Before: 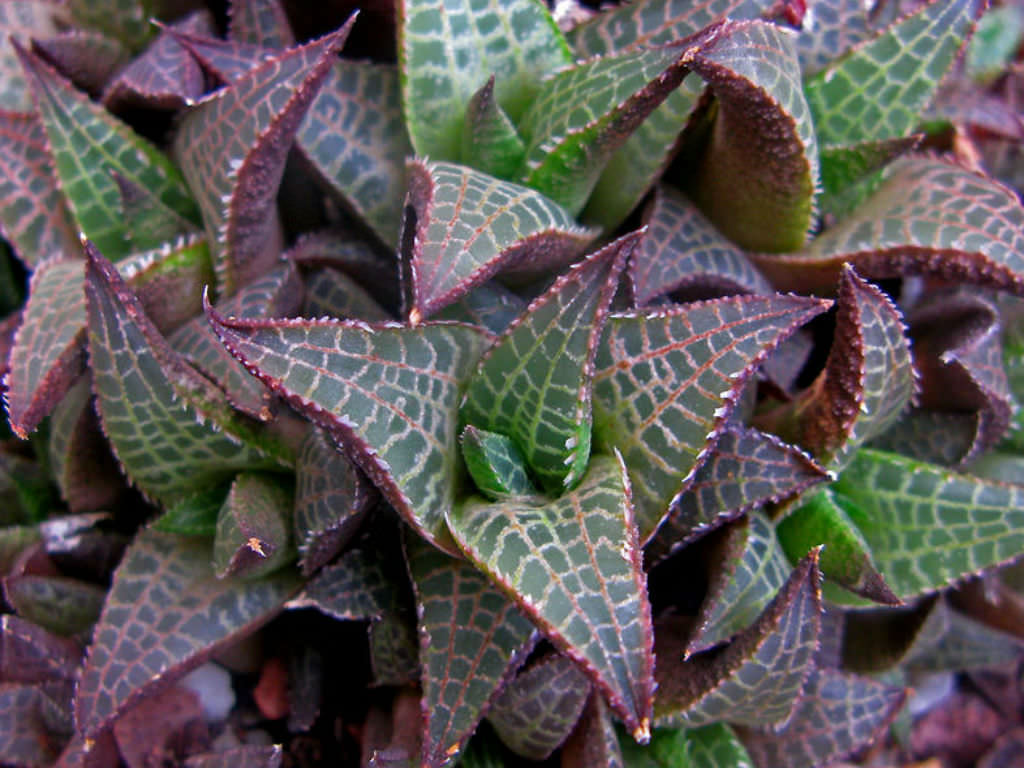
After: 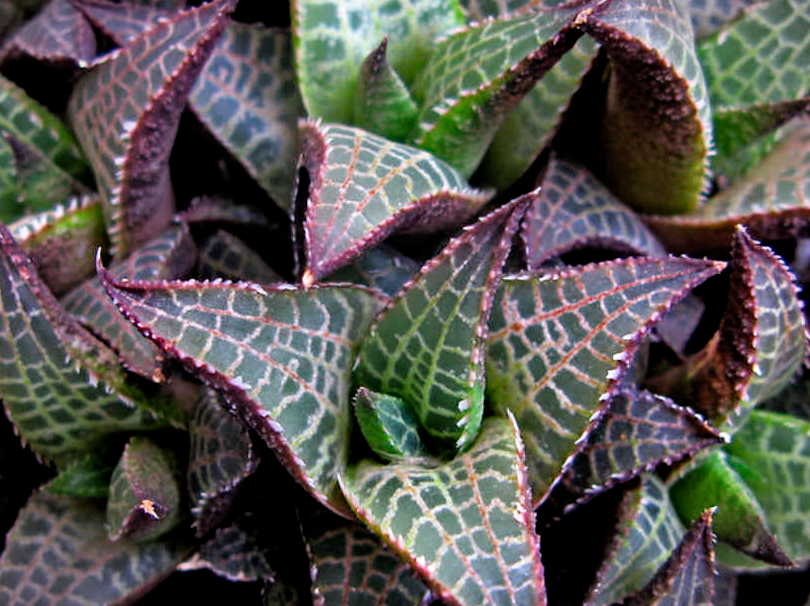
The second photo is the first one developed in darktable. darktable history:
haze removal: compatibility mode true, adaptive false
crop and rotate: left 10.515%, top 5.004%, right 10.382%, bottom 16.003%
exposure: exposure 0.296 EV, compensate highlight preservation false
vignetting: fall-off start 100.91%, width/height ratio 1.303
filmic rgb: black relative exposure -6.29 EV, white relative exposure 2.79 EV, target black luminance 0%, hardness 4.65, latitude 67.74%, contrast 1.277, shadows ↔ highlights balance -3.43%
